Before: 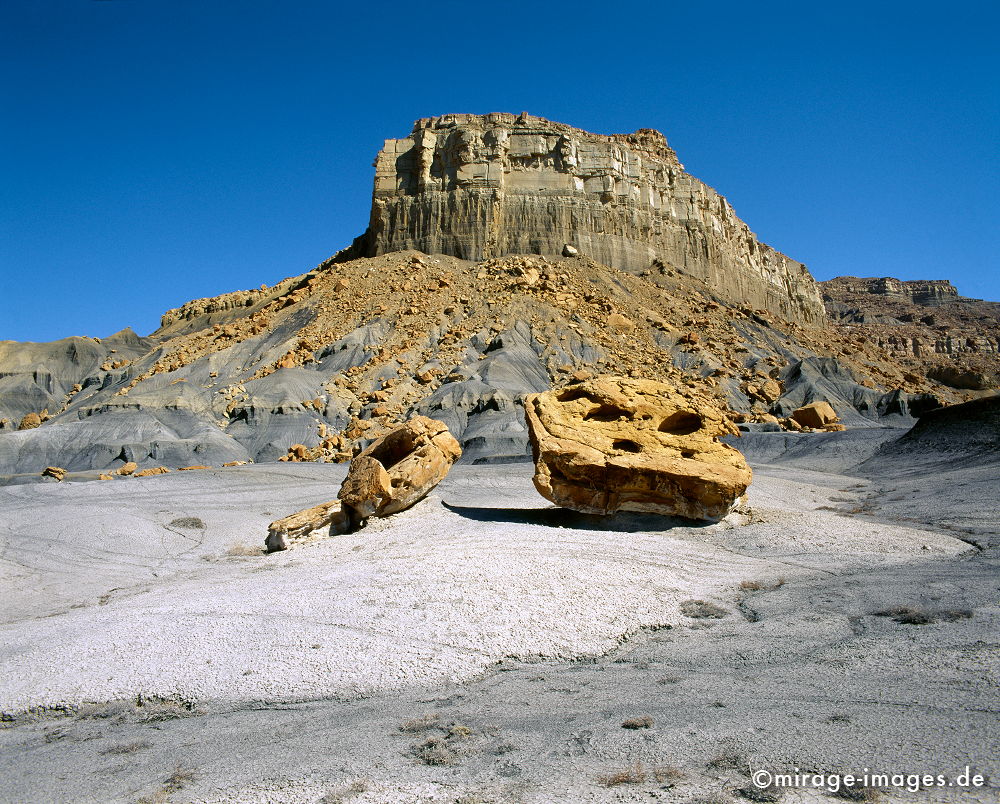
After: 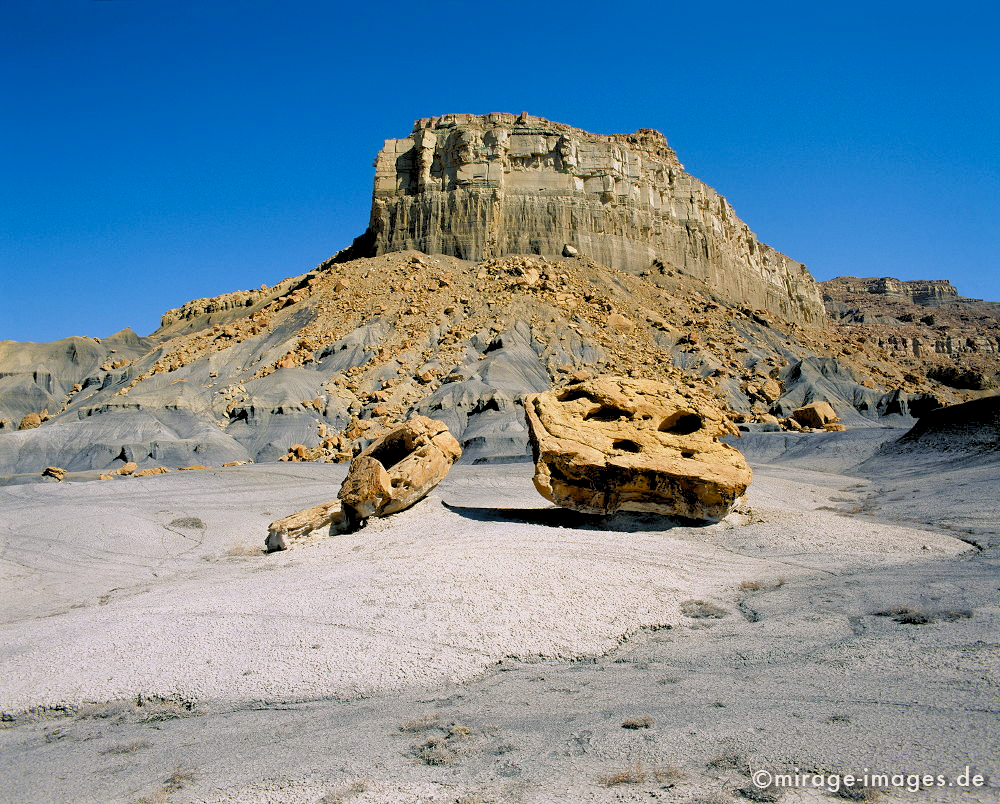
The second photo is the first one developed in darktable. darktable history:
rgb levels: preserve colors sum RGB, levels [[0.038, 0.433, 0.934], [0, 0.5, 1], [0, 0.5, 1]]
color balance rgb: shadows lift › chroma 2%, shadows lift › hue 250°, power › hue 326.4°, highlights gain › chroma 2%, highlights gain › hue 64.8°, global offset › luminance 0.5%, global offset › hue 58.8°, perceptual saturation grading › highlights -25%, perceptual saturation grading › shadows 30%, global vibrance 15%
